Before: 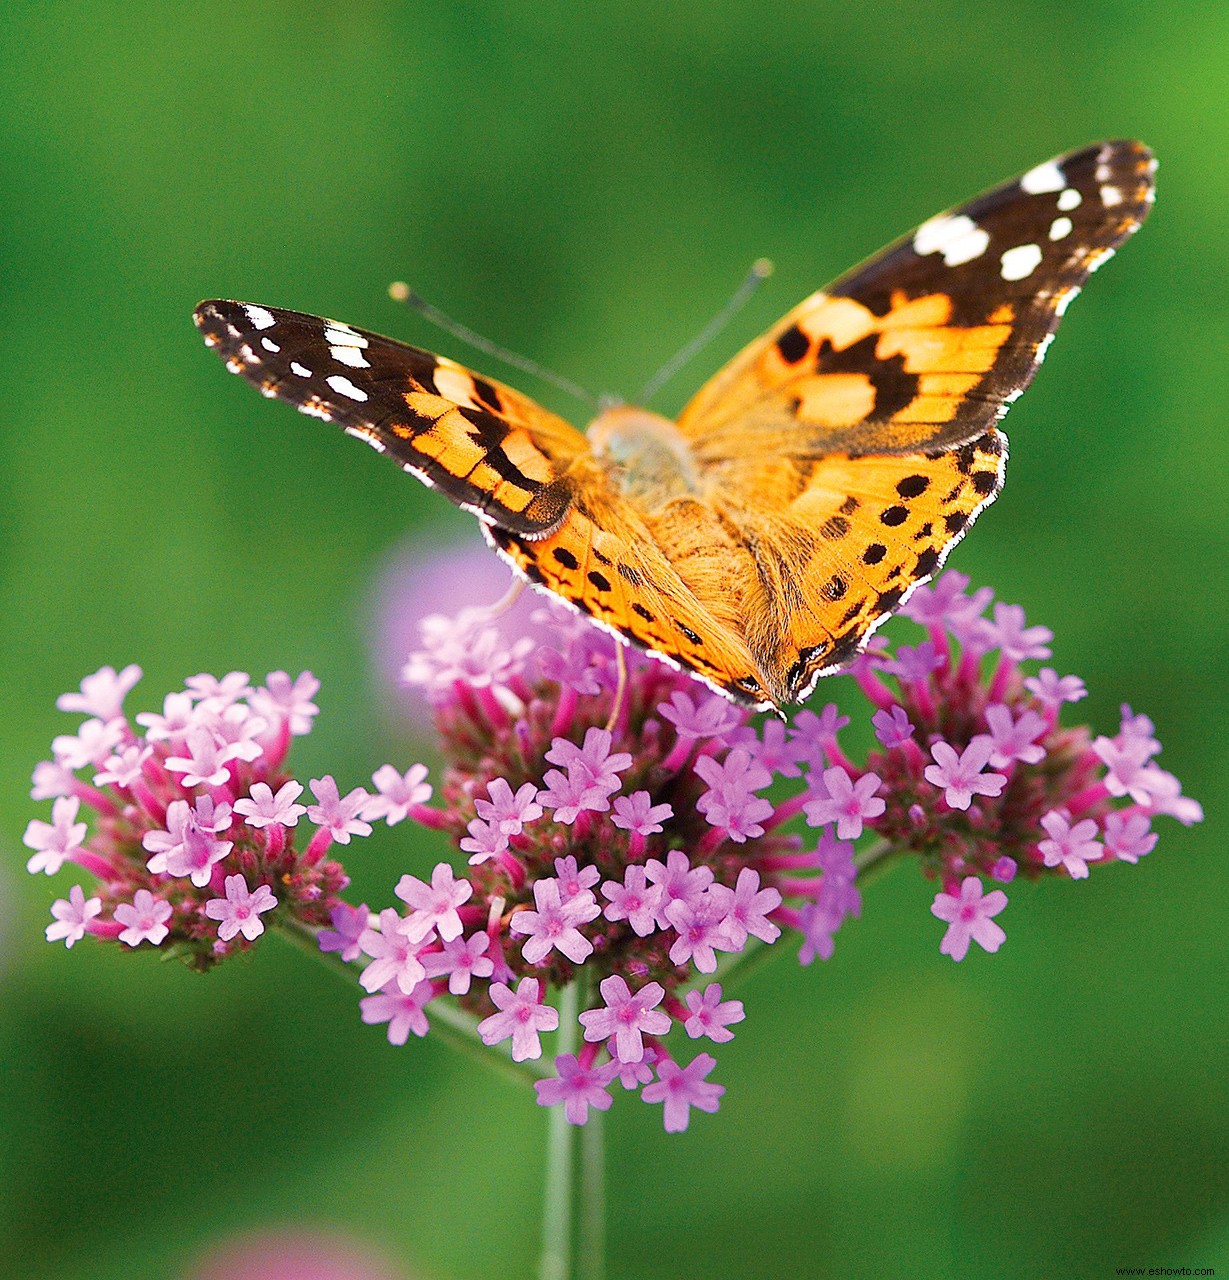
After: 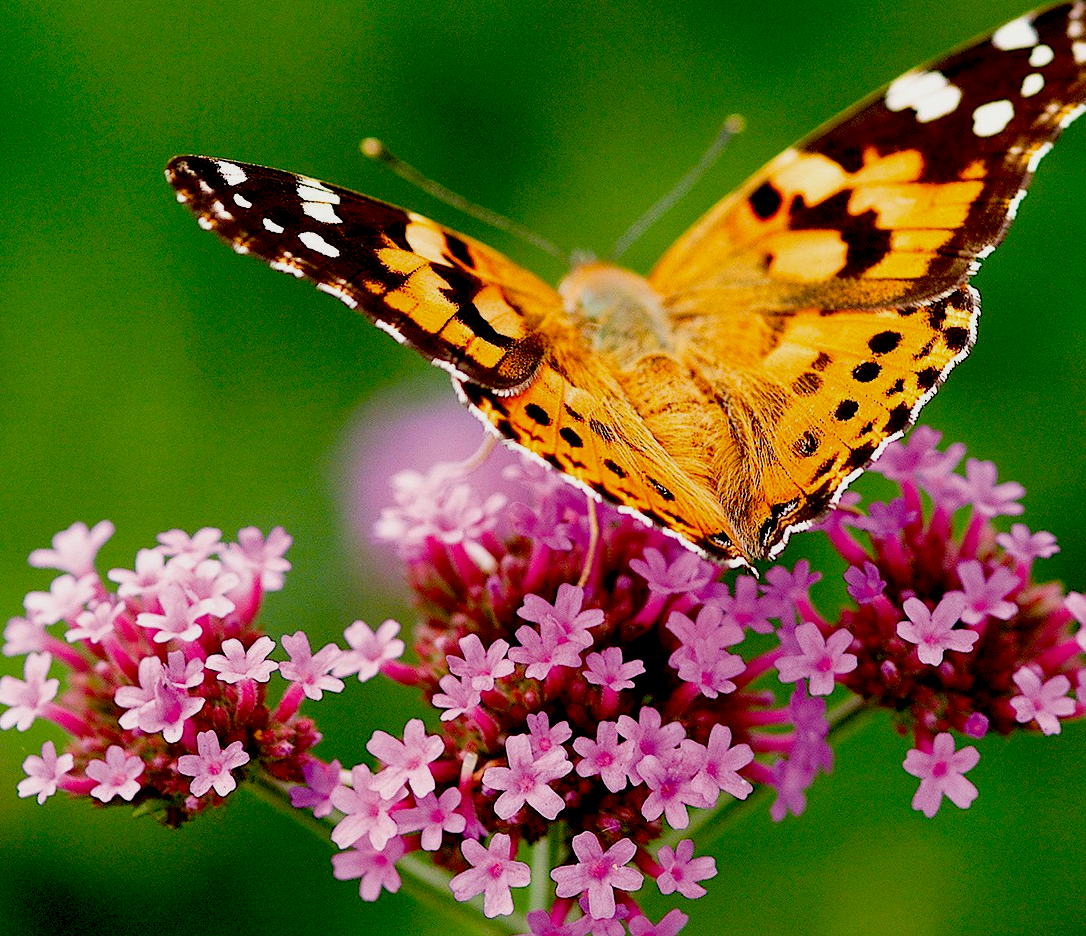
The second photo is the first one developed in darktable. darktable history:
exposure: black level correction 0.046, exposure -0.232 EV, compensate highlight preservation false
color correction: highlights a* -0.552, highlights b* 0.152, shadows a* 5.14, shadows b* 20.16
crop and rotate: left 2.317%, top 11.274%, right 9.257%, bottom 15.592%
